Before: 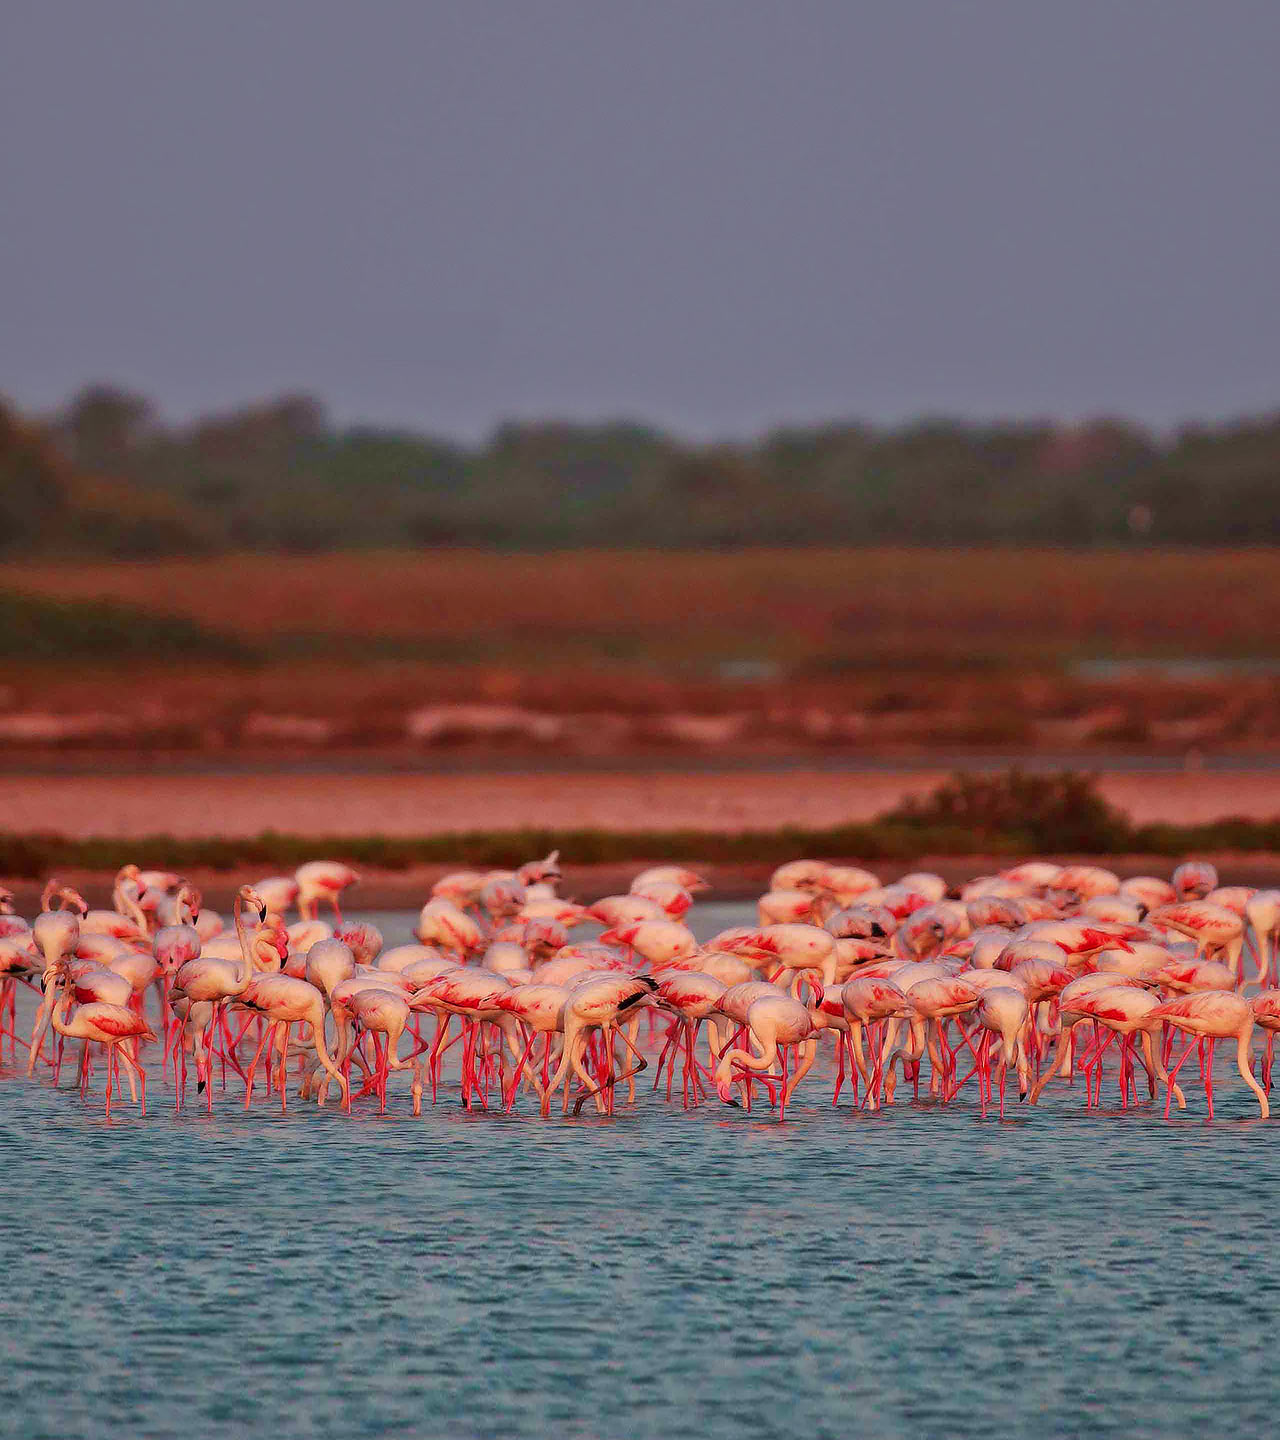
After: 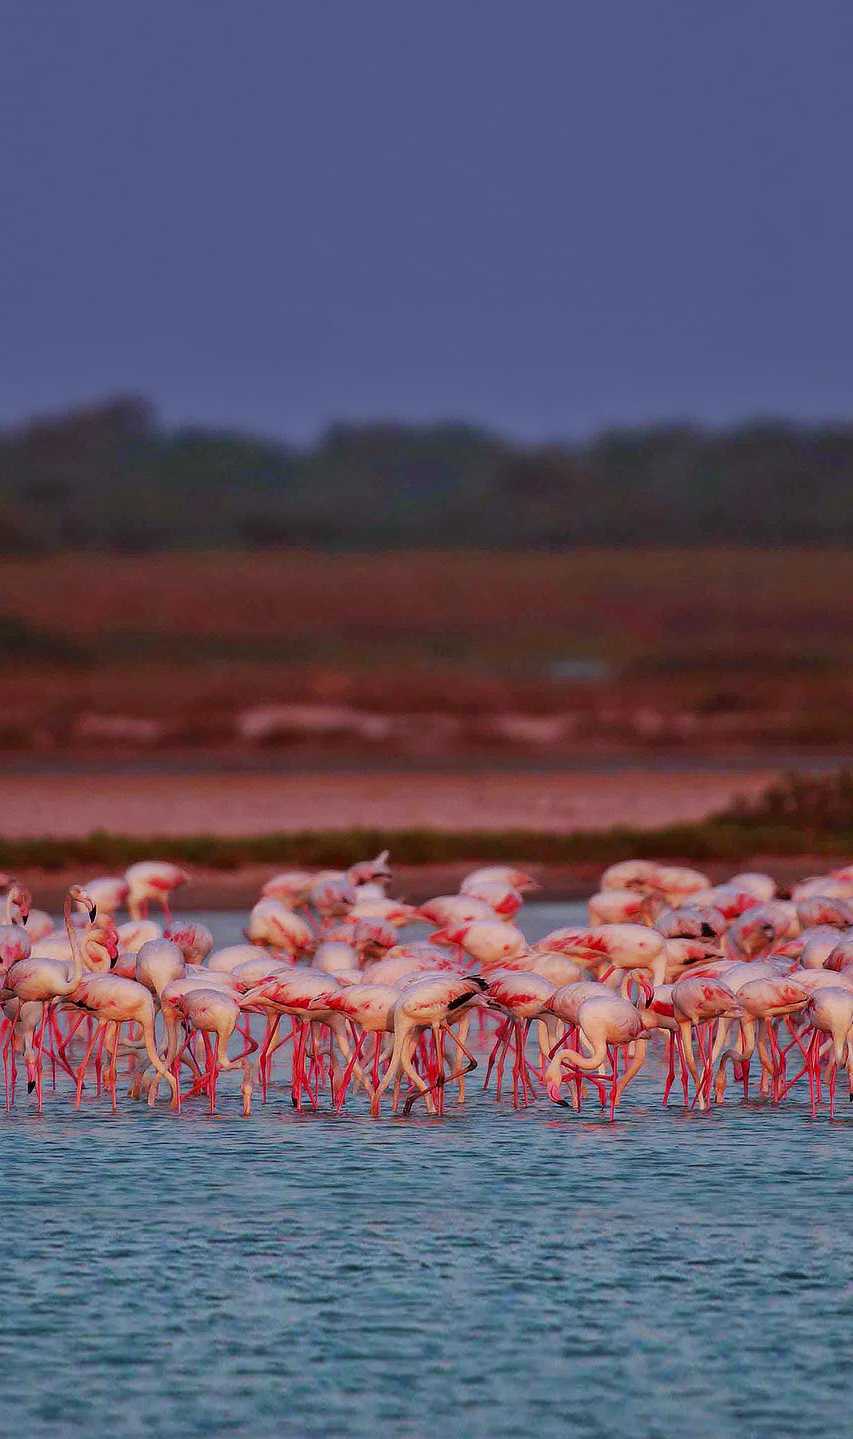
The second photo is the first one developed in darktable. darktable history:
crop and rotate: left 13.342%, right 19.991%
tone equalizer: on, module defaults
white balance: red 0.924, blue 1.095
graduated density: hue 238.83°, saturation 50%
